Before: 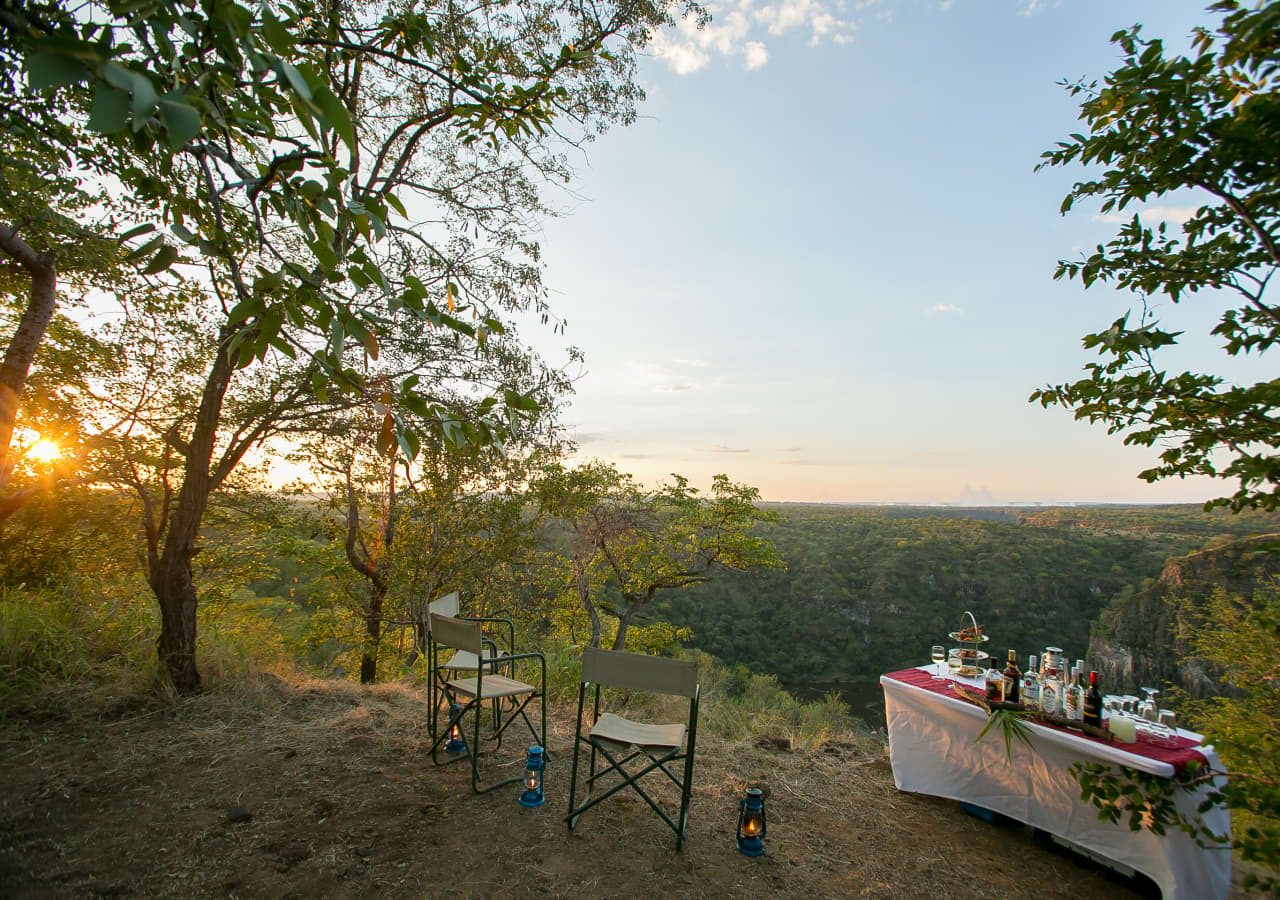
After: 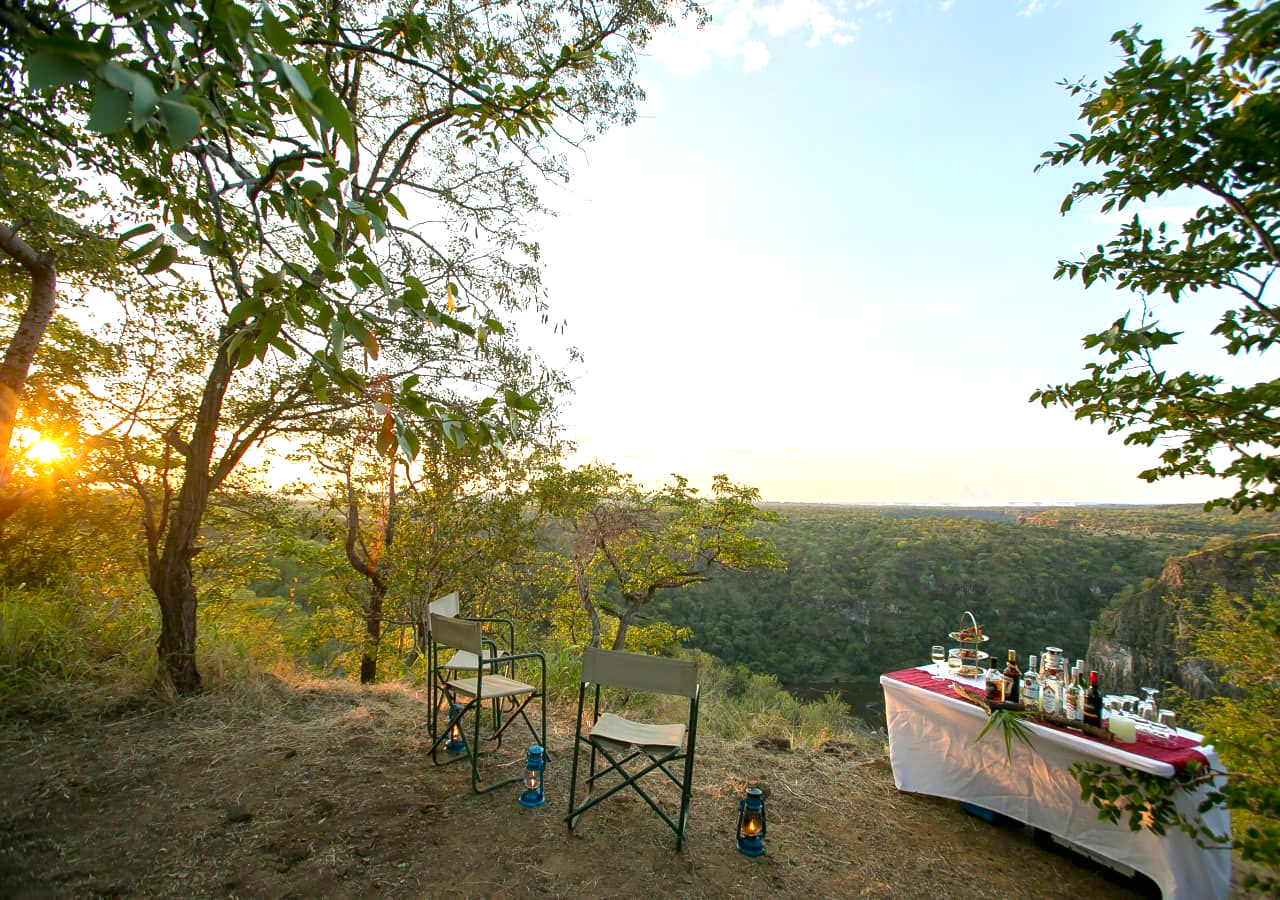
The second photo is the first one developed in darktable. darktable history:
contrast brightness saturation: contrast -0.018, brightness -0.008, saturation 0.043
exposure: black level correction 0.001, exposure 0.674 EV, compensate highlight preservation false
